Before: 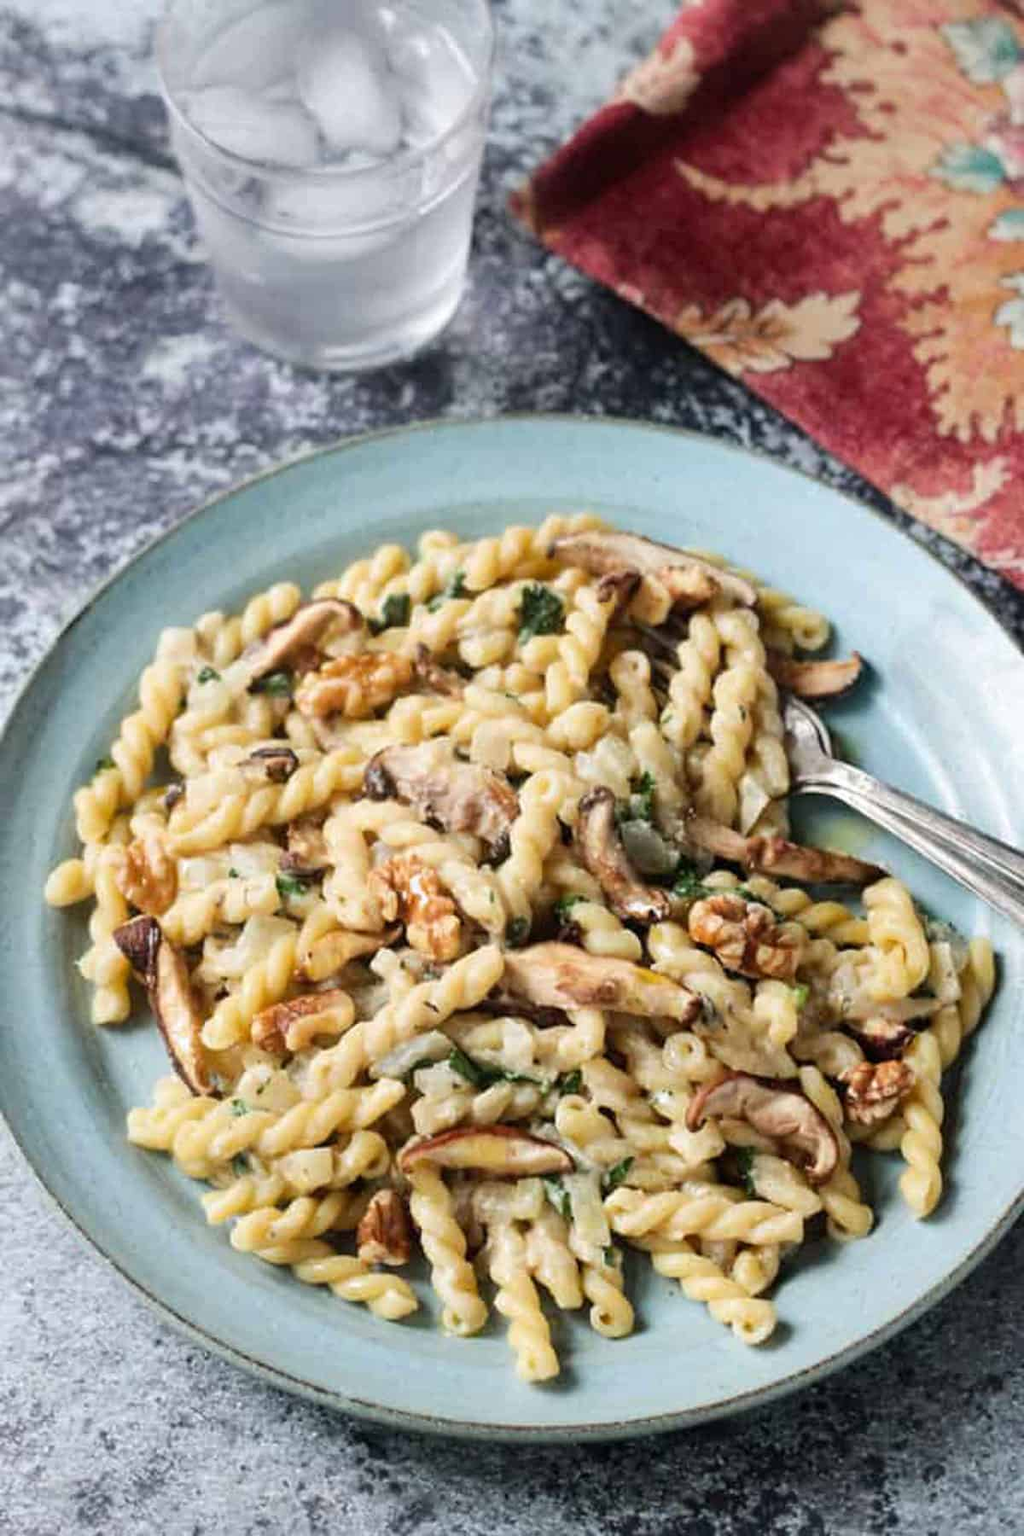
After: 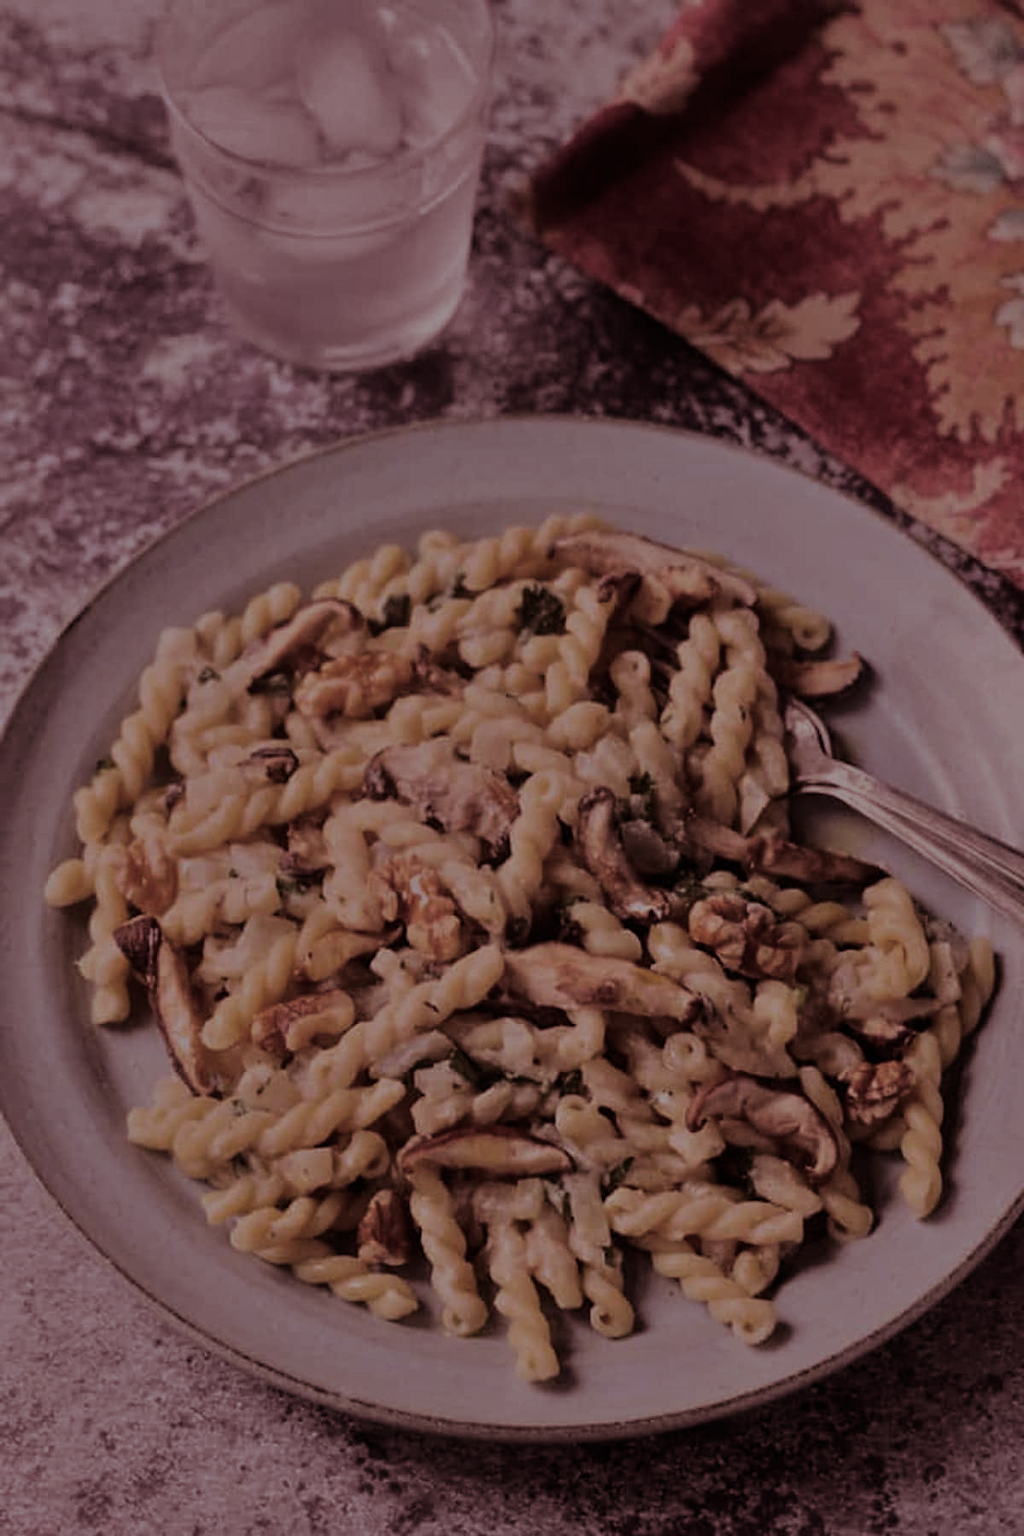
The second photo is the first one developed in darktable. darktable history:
split-toning: on, module defaults
tone equalizer: -8 EV -2 EV, -7 EV -2 EV, -6 EV -2 EV, -5 EV -2 EV, -4 EV -2 EV, -3 EV -2 EV, -2 EV -2 EV, -1 EV -1.63 EV, +0 EV -2 EV
